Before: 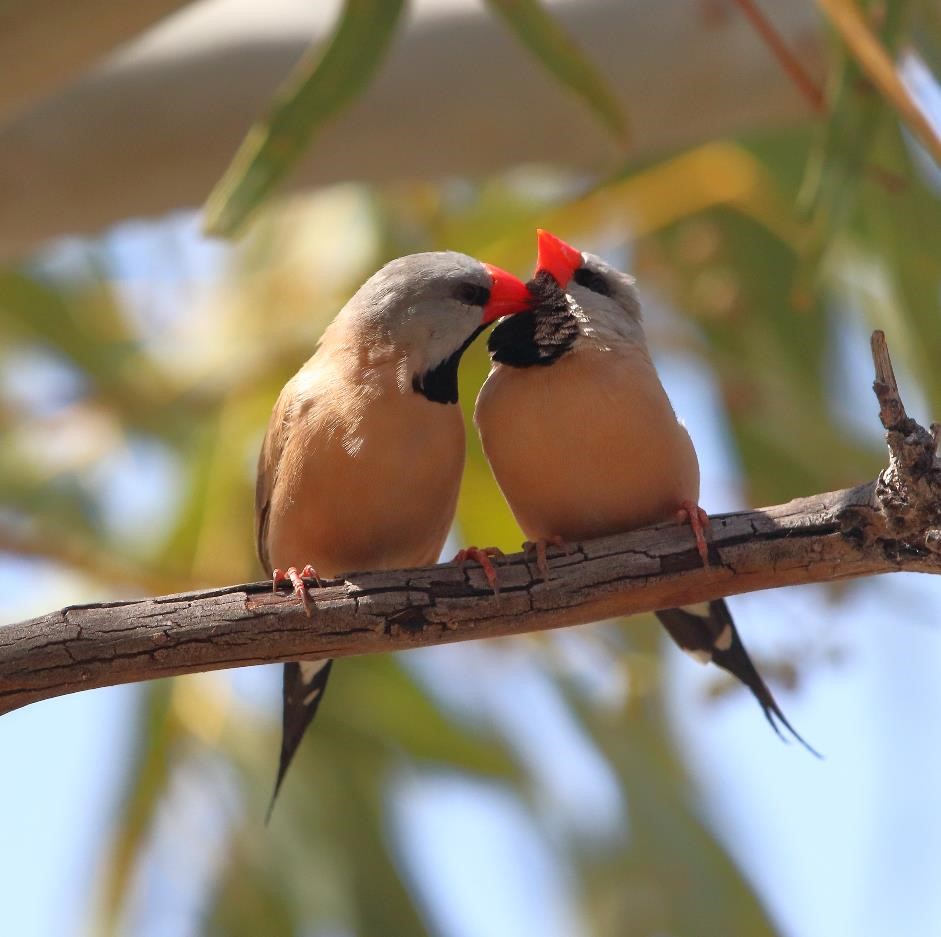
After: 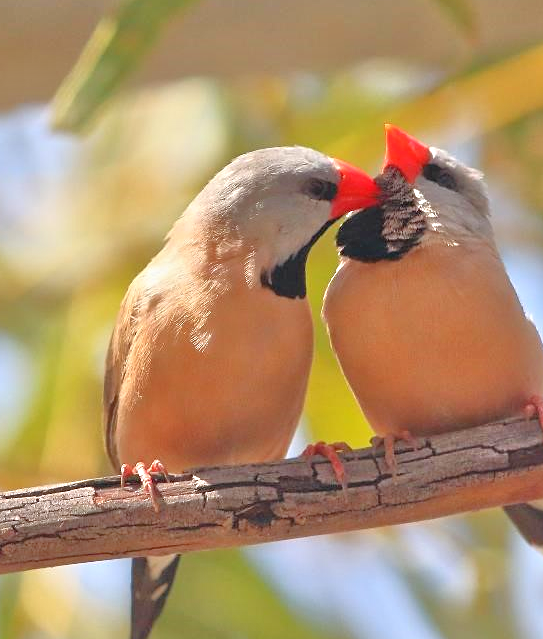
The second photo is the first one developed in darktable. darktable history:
sharpen: amount 0.2
tone equalizer: -8 EV 2 EV, -7 EV 2 EV, -6 EV 2 EV, -5 EV 2 EV, -4 EV 2 EV, -3 EV 1.5 EV, -2 EV 1 EV, -1 EV 0.5 EV
crop: left 16.202%, top 11.208%, right 26.045%, bottom 20.557%
